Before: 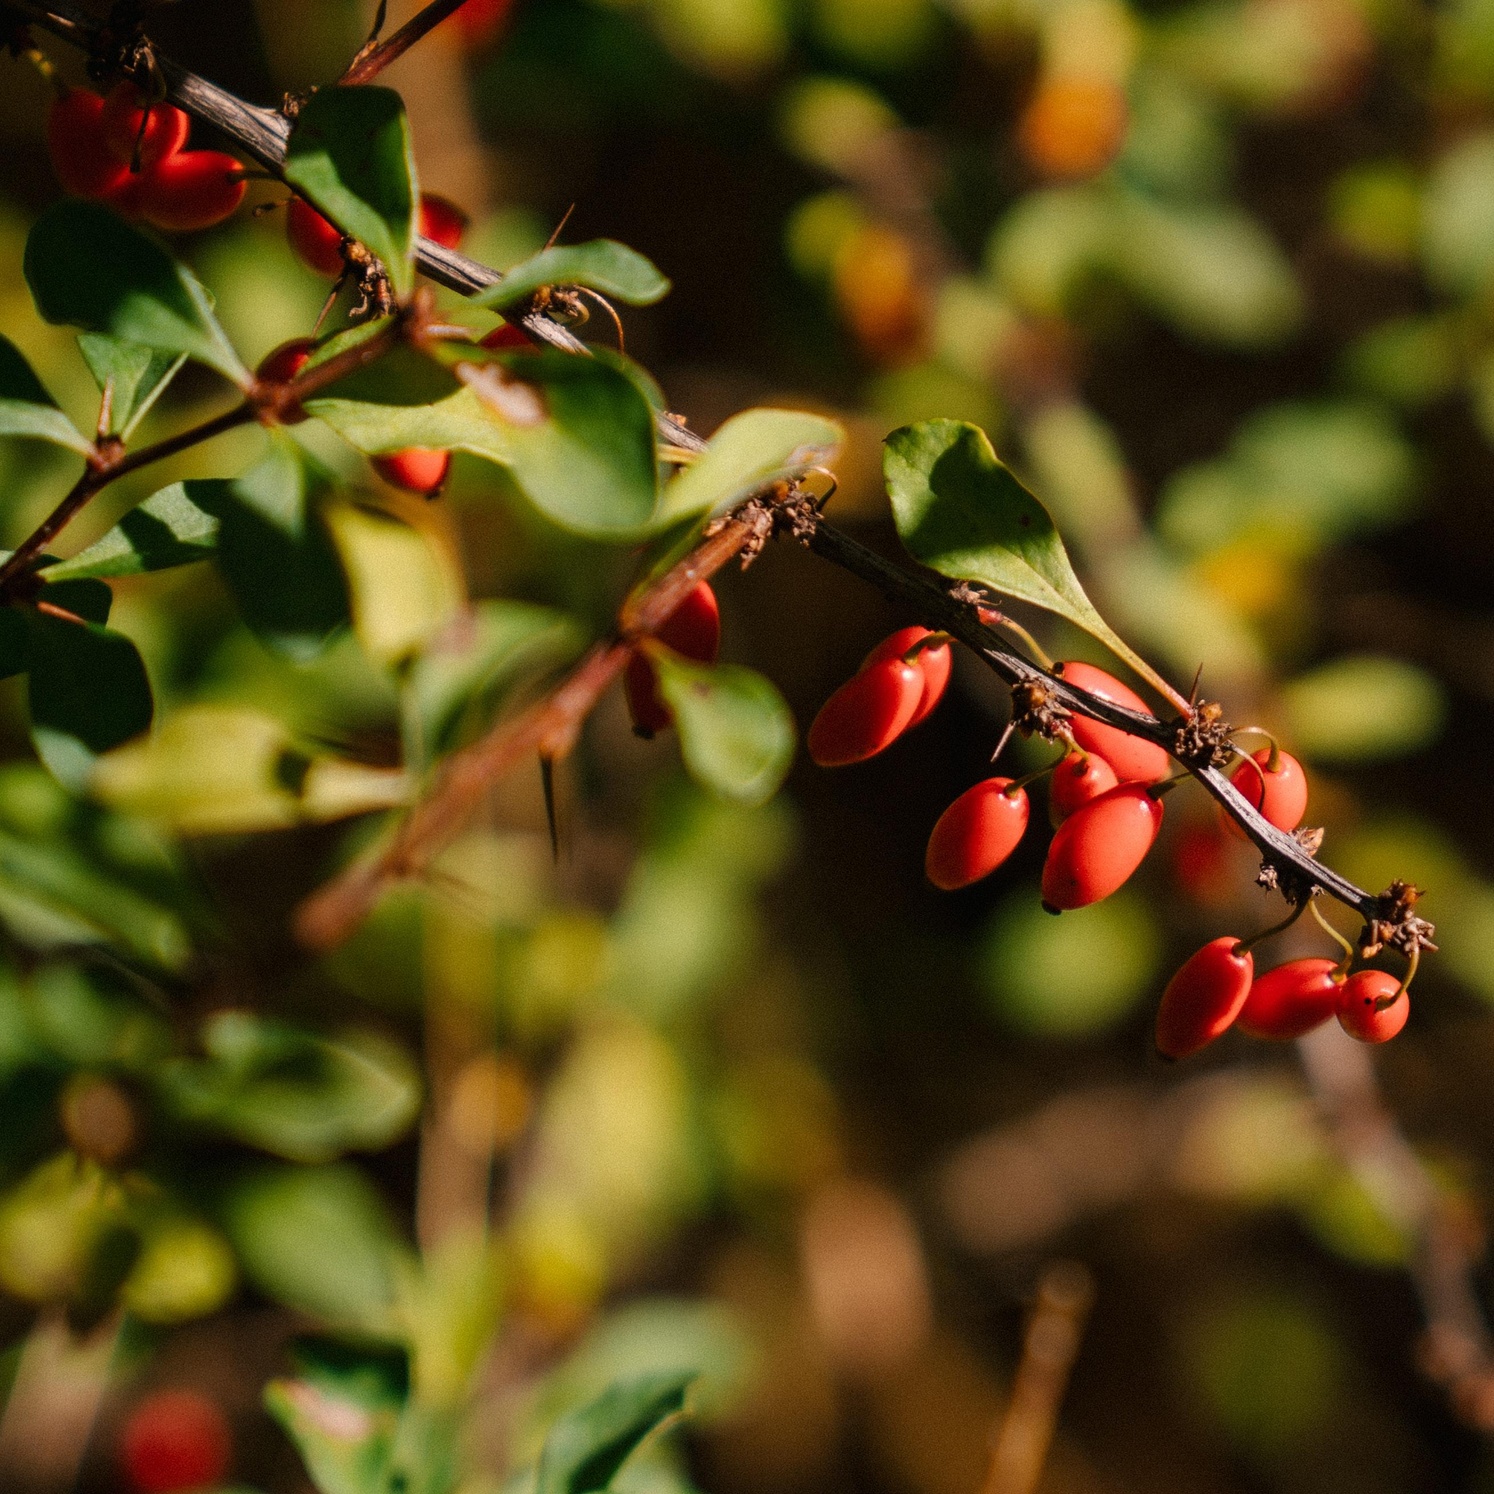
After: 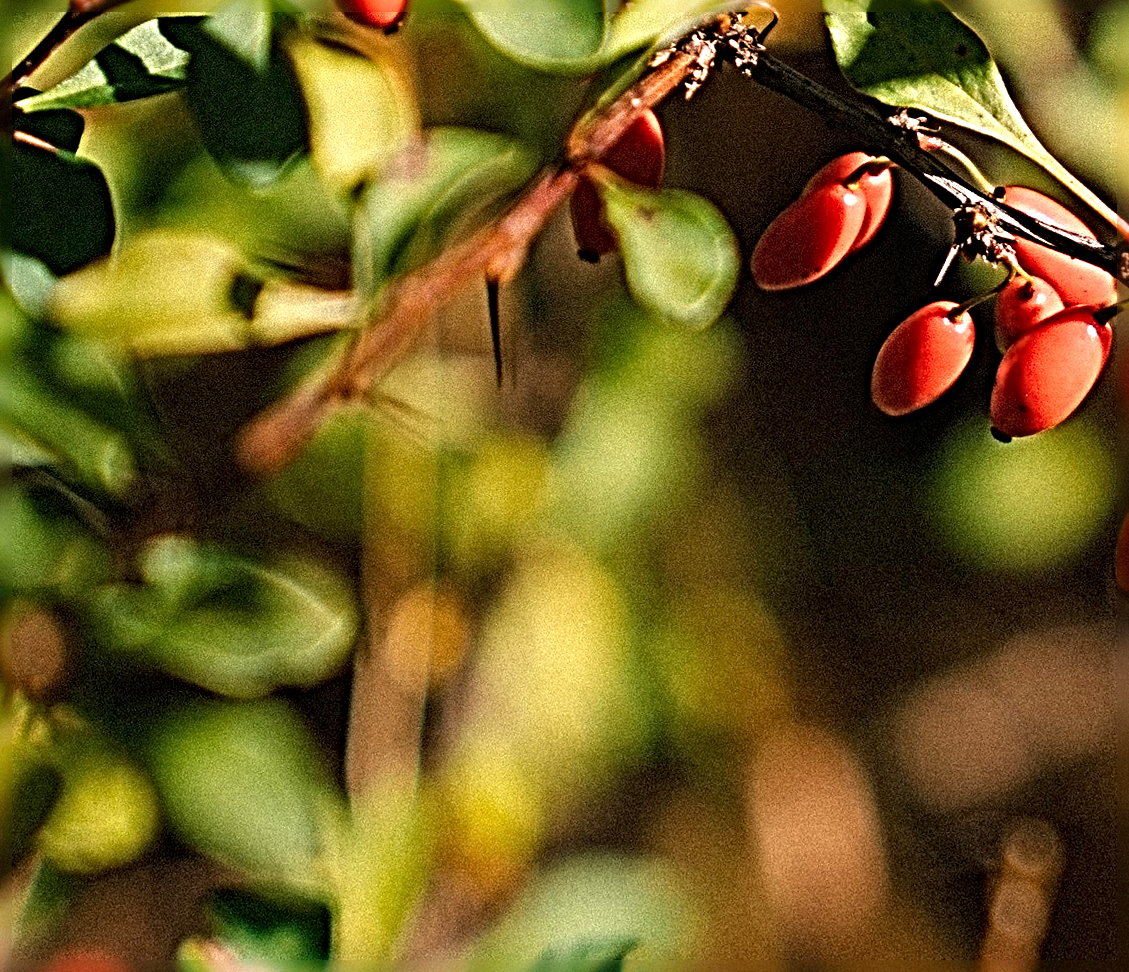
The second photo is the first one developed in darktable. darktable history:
crop: left 6.488%, top 27.668%, right 24.183%, bottom 8.656%
rotate and perspective: rotation 0.128°, lens shift (vertical) -0.181, lens shift (horizontal) -0.044, shear 0.001, automatic cropping off
sharpen: radius 6.3, amount 1.8, threshold 0
exposure: black level correction 0.001, exposure 0.5 EV, compensate exposure bias true, compensate highlight preservation false
